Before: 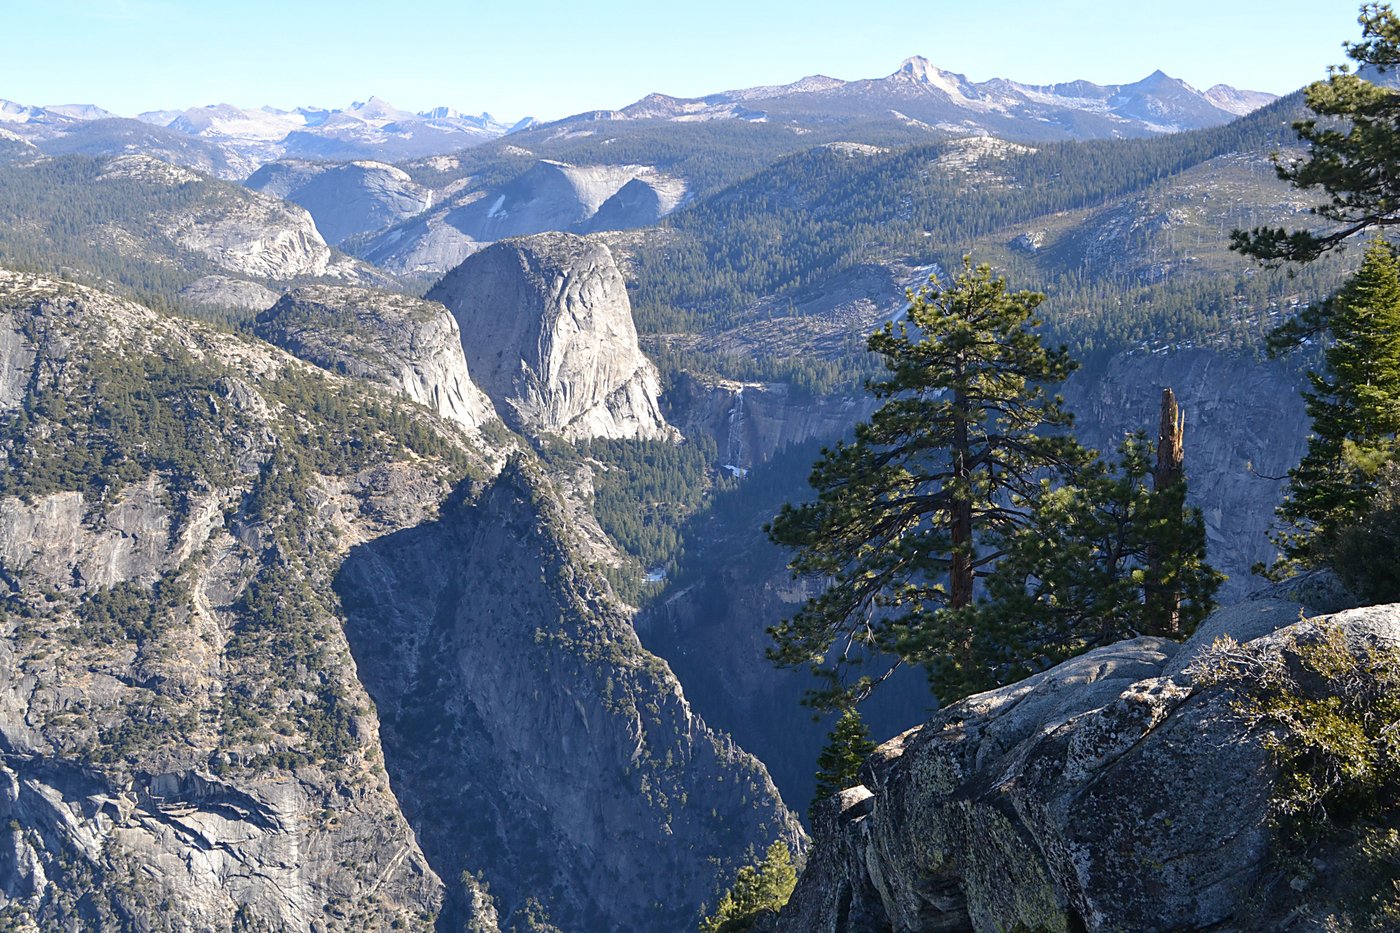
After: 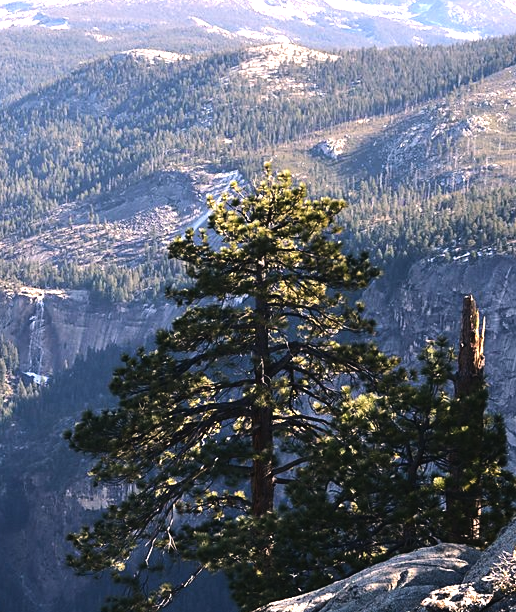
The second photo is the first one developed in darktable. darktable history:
exposure: black level correction -0.005, exposure 0.054 EV, compensate highlight preservation false
tone equalizer: -8 EV -1.08 EV, -7 EV -1.01 EV, -6 EV -0.867 EV, -5 EV -0.578 EV, -3 EV 0.578 EV, -2 EV 0.867 EV, -1 EV 1.01 EV, +0 EV 1.08 EV, edges refinement/feathering 500, mask exposure compensation -1.57 EV, preserve details no
crop and rotate: left 49.936%, top 10.094%, right 13.136%, bottom 24.256%
white balance: red 1.127, blue 0.943
